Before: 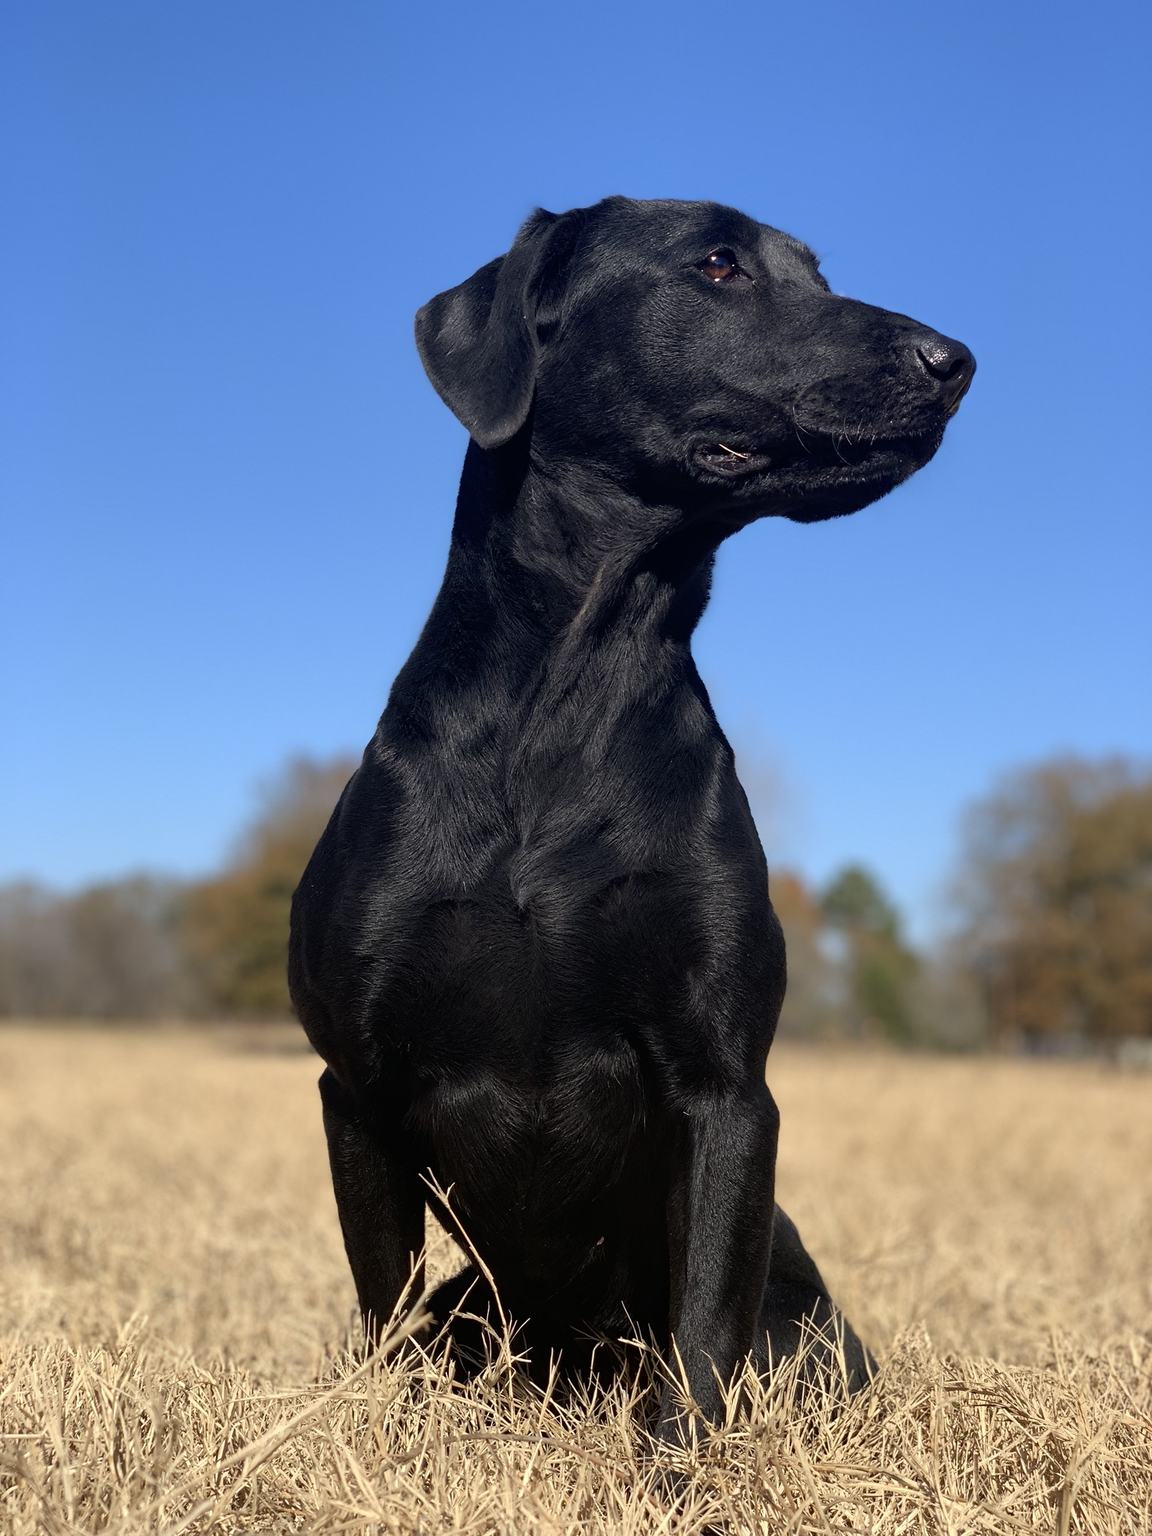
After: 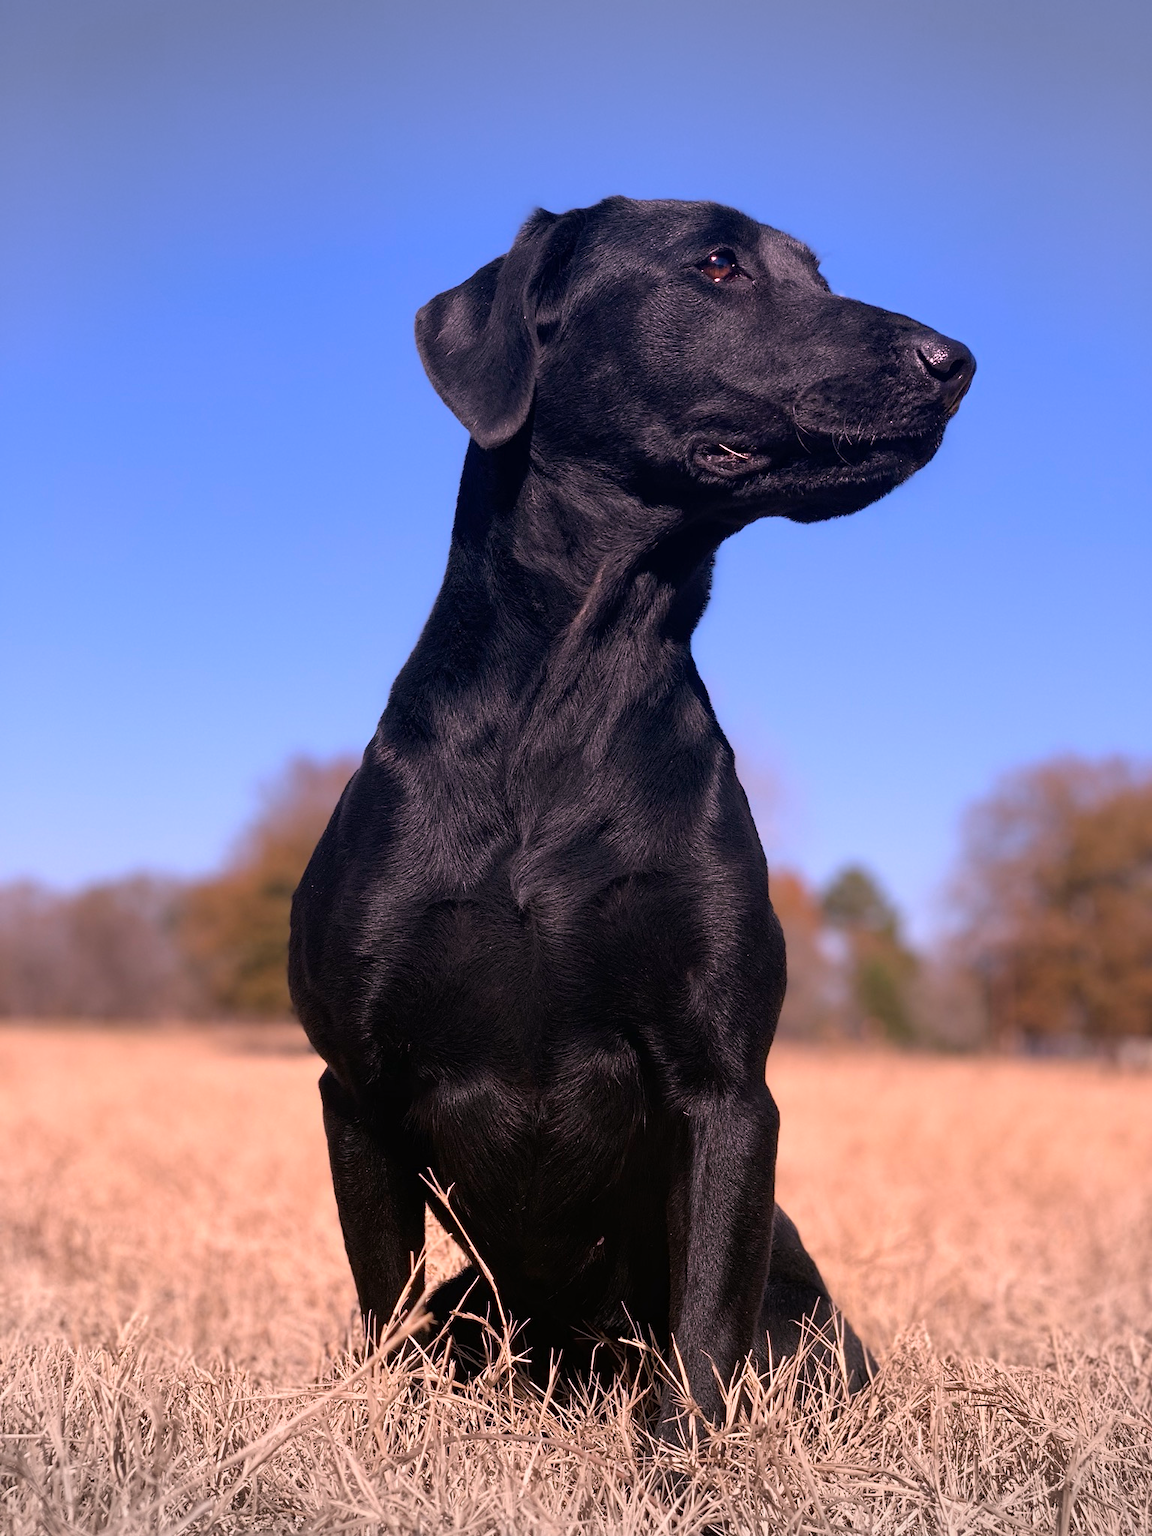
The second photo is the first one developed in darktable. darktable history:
white balance: red 1.188, blue 1.11
vignetting: fall-off start 100%, brightness -0.282, width/height ratio 1.31
